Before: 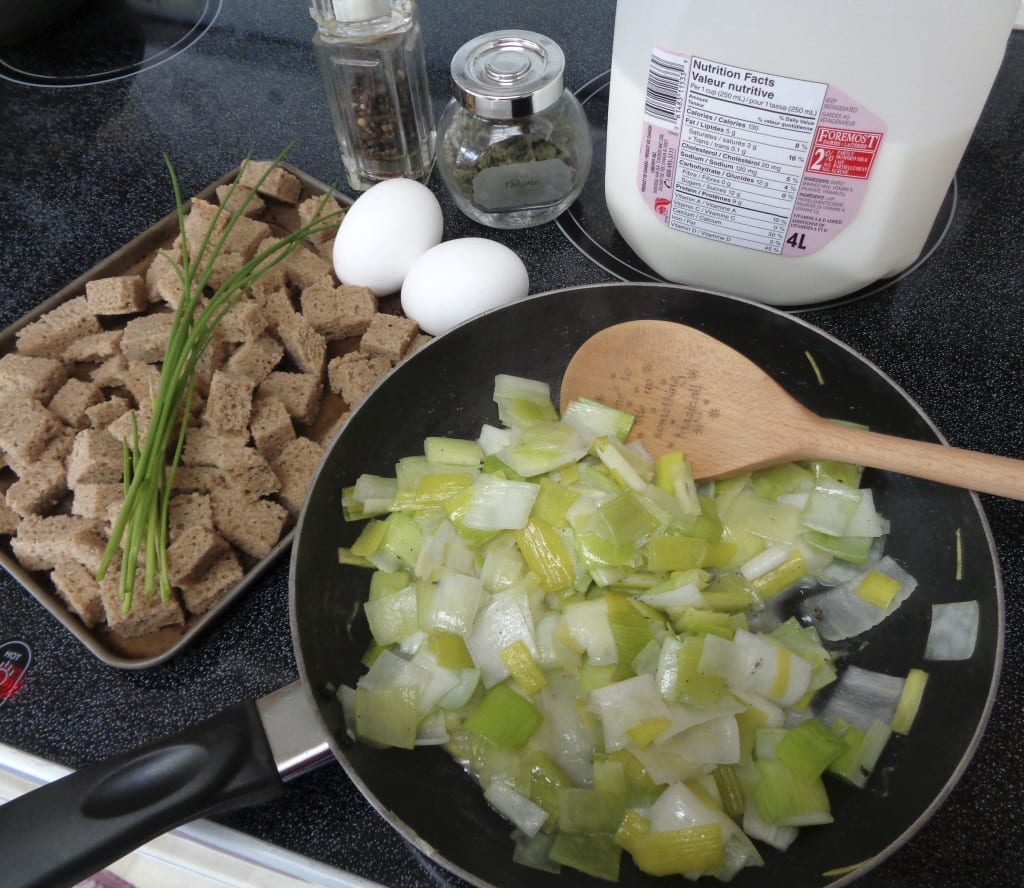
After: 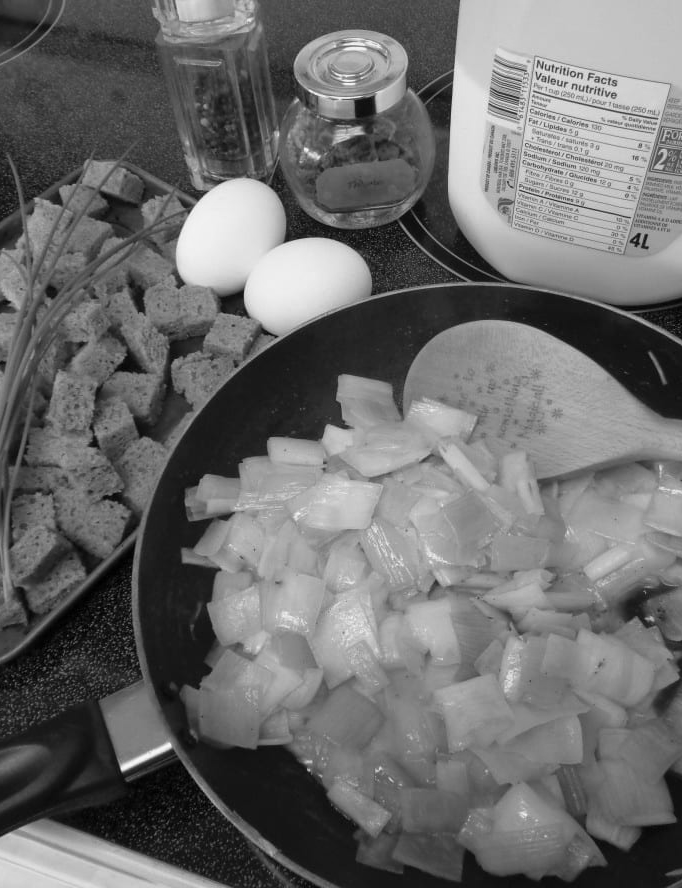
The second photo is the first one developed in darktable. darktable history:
base curve: curves: ch0 [(0, 0) (0.472, 0.455) (1, 1)], preserve colors none
exposure: exposure -0.041 EV, compensate highlight preservation false
color correction: highlights a* 15.46, highlights b* -20.56
crop: left 15.419%, right 17.914%
monochrome: a -6.99, b 35.61, size 1.4
